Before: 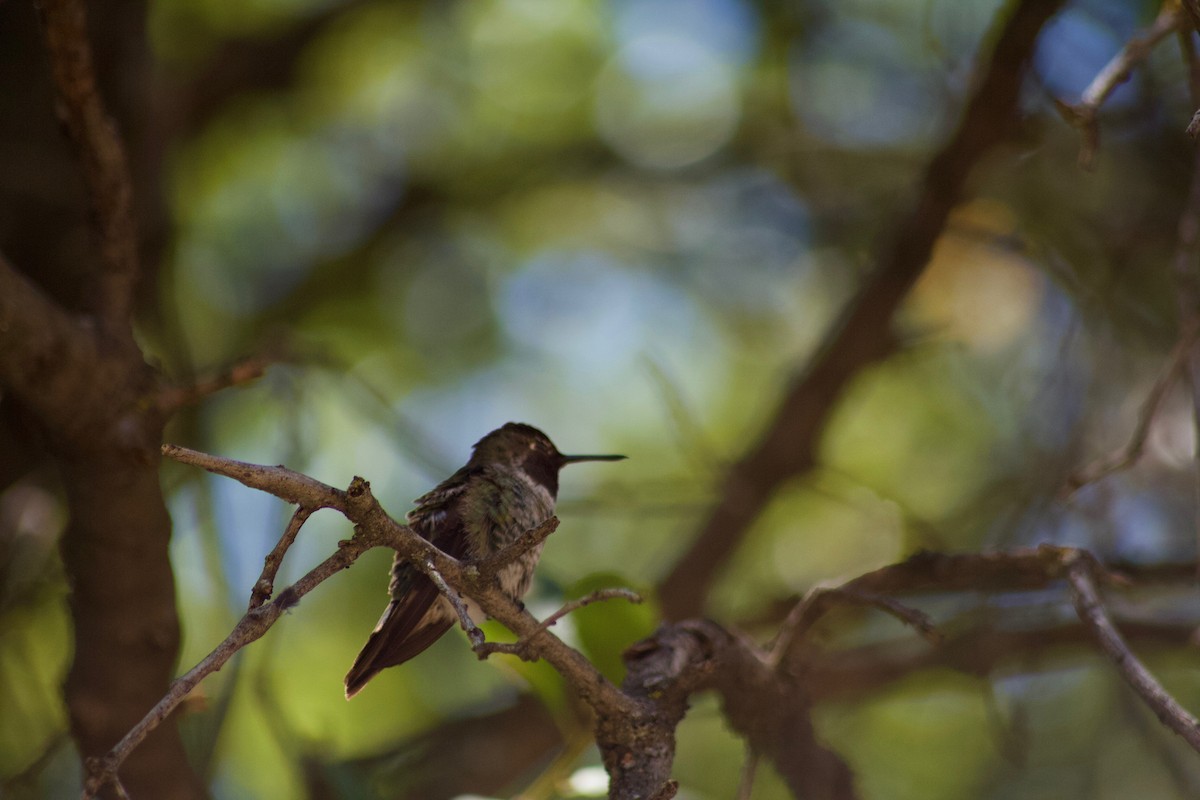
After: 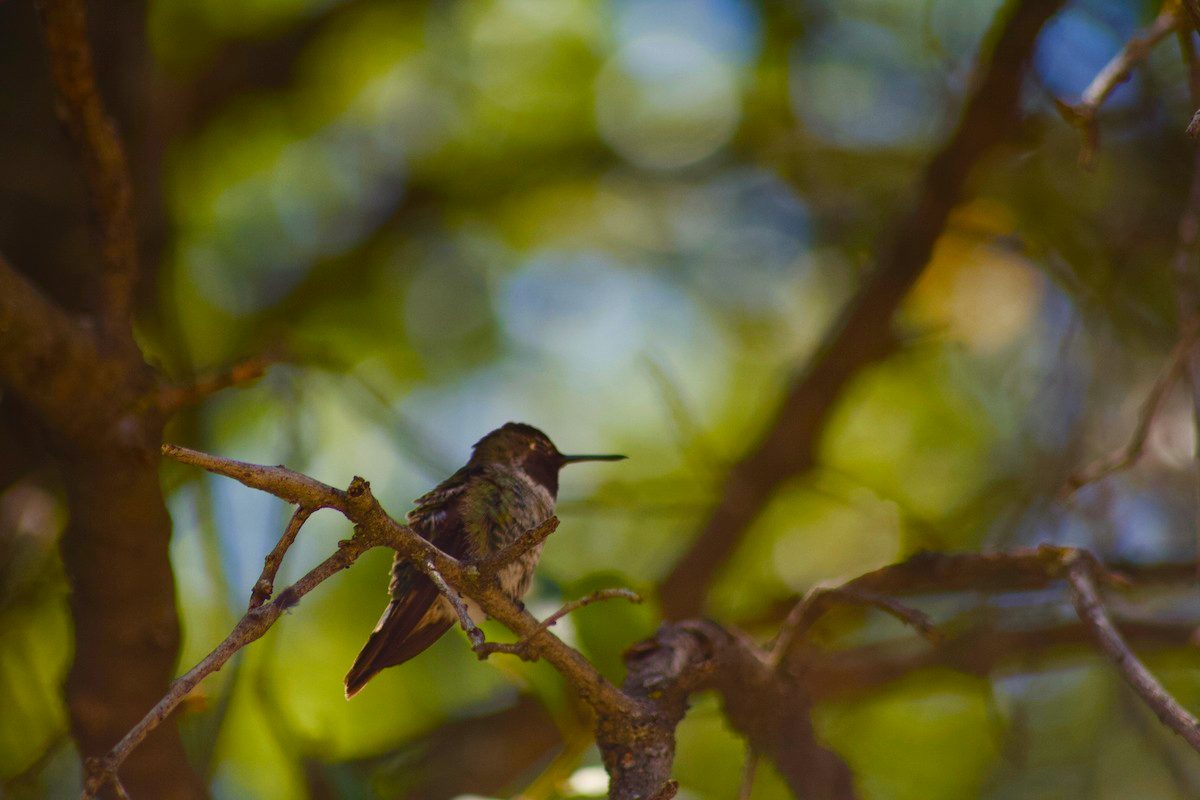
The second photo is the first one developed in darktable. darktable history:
color balance rgb: highlights gain › chroma 3.045%, highlights gain › hue 77.81°, global offset › luminance 0.471%, perceptual saturation grading › global saturation 20%, perceptual saturation grading › highlights -25.486%, perceptual saturation grading › shadows 49.73%, global vibrance 20%
